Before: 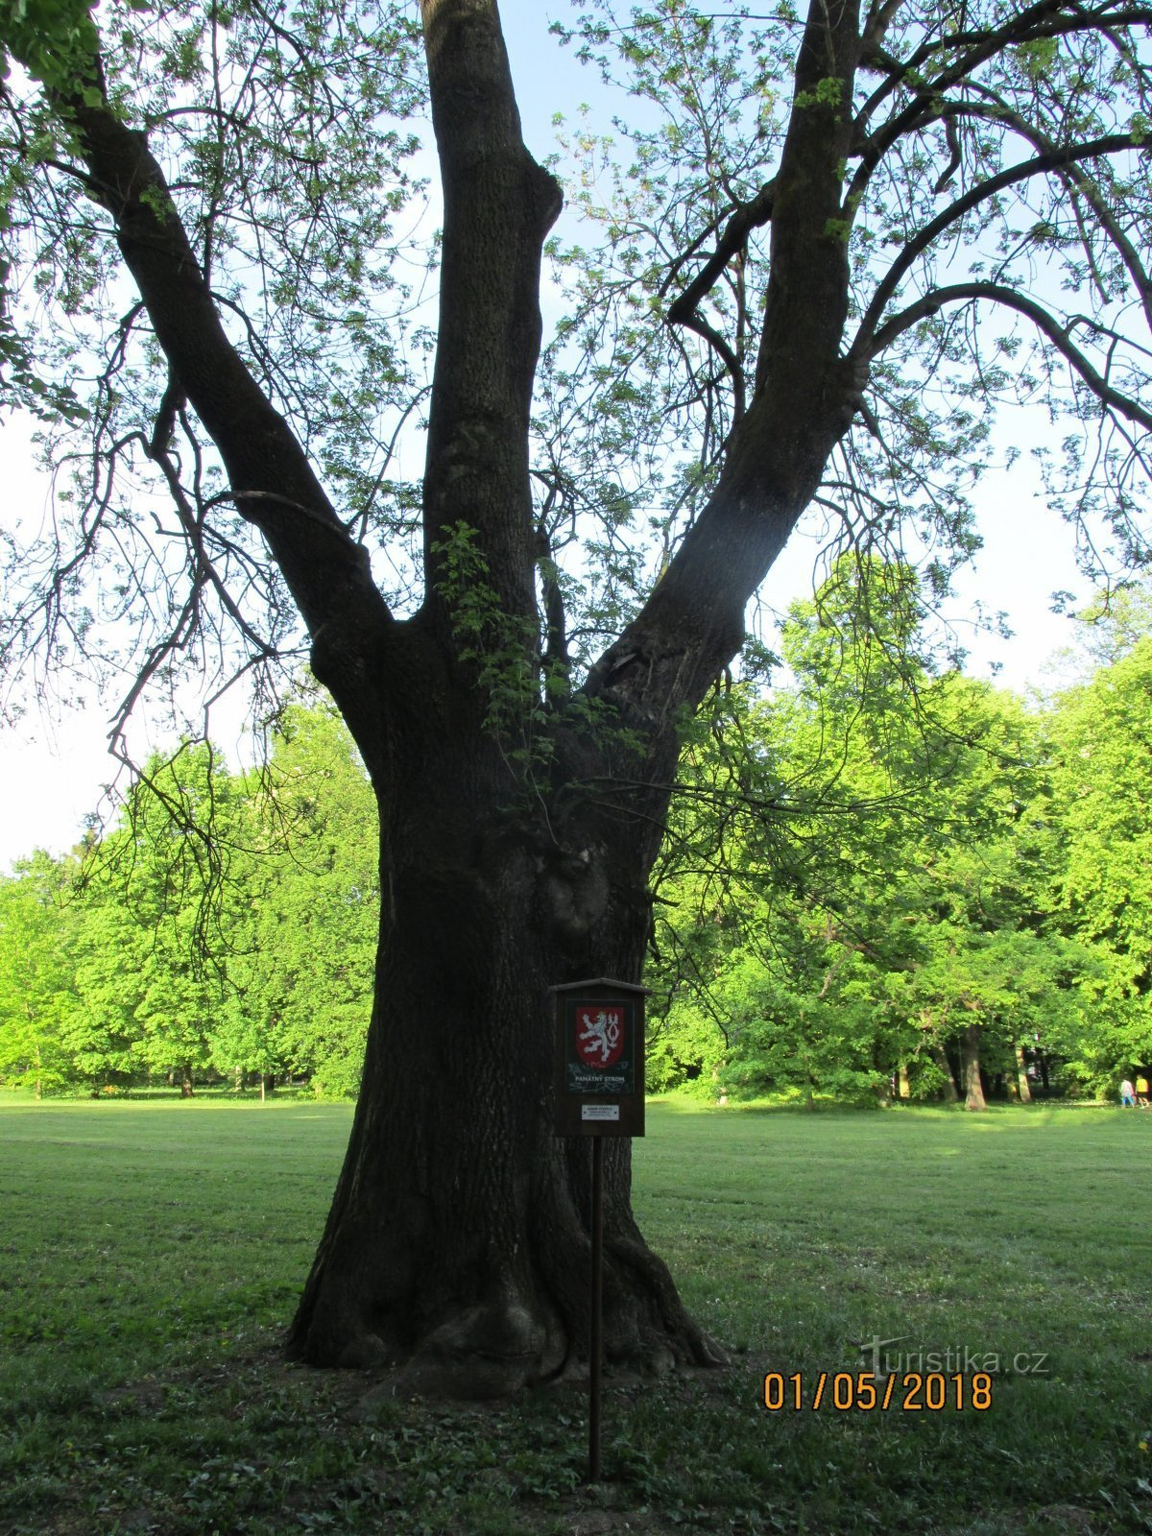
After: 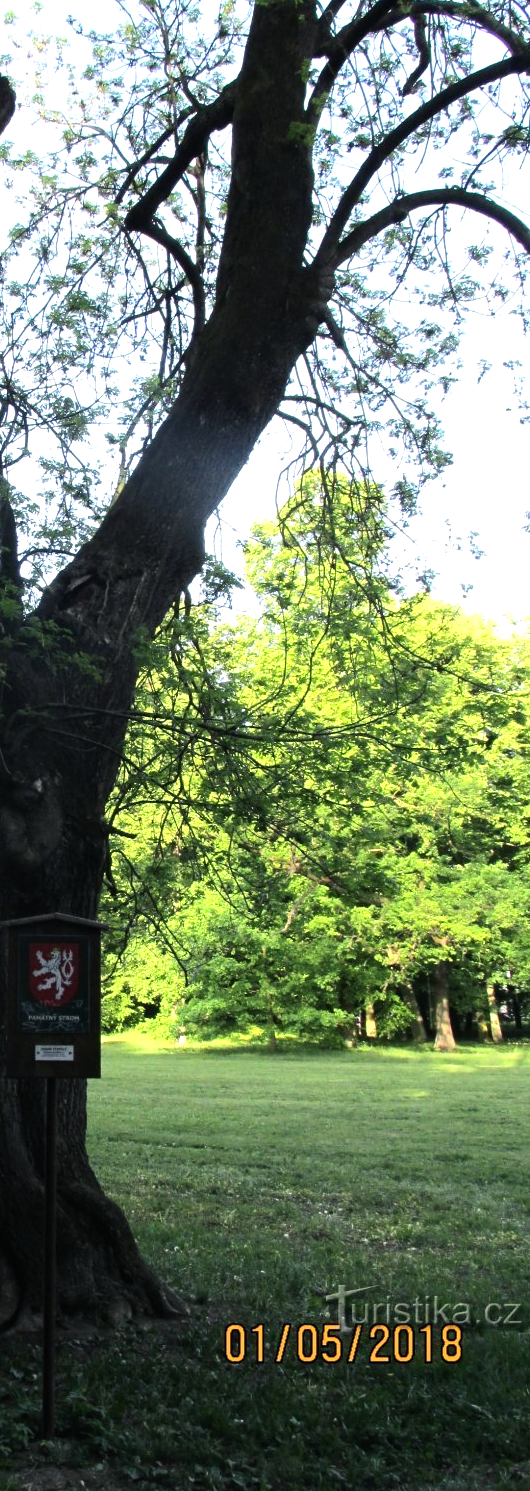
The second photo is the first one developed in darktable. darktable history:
color balance rgb: shadows lift › chroma 1.41%, shadows lift › hue 260°, power › chroma 0.5%, power › hue 260°, highlights gain › chroma 1%, highlights gain › hue 27°, saturation formula JzAzBz (2021)
crop: left 47.628%, top 6.643%, right 7.874%
tone equalizer: -8 EV -0.75 EV, -7 EV -0.7 EV, -6 EV -0.6 EV, -5 EV -0.4 EV, -3 EV 0.4 EV, -2 EV 0.6 EV, -1 EV 0.7 EV, +0 EV 0.75 EV, edges refinement/feathering 500, mask exposure compensation -1.57 EV, preserve details no
